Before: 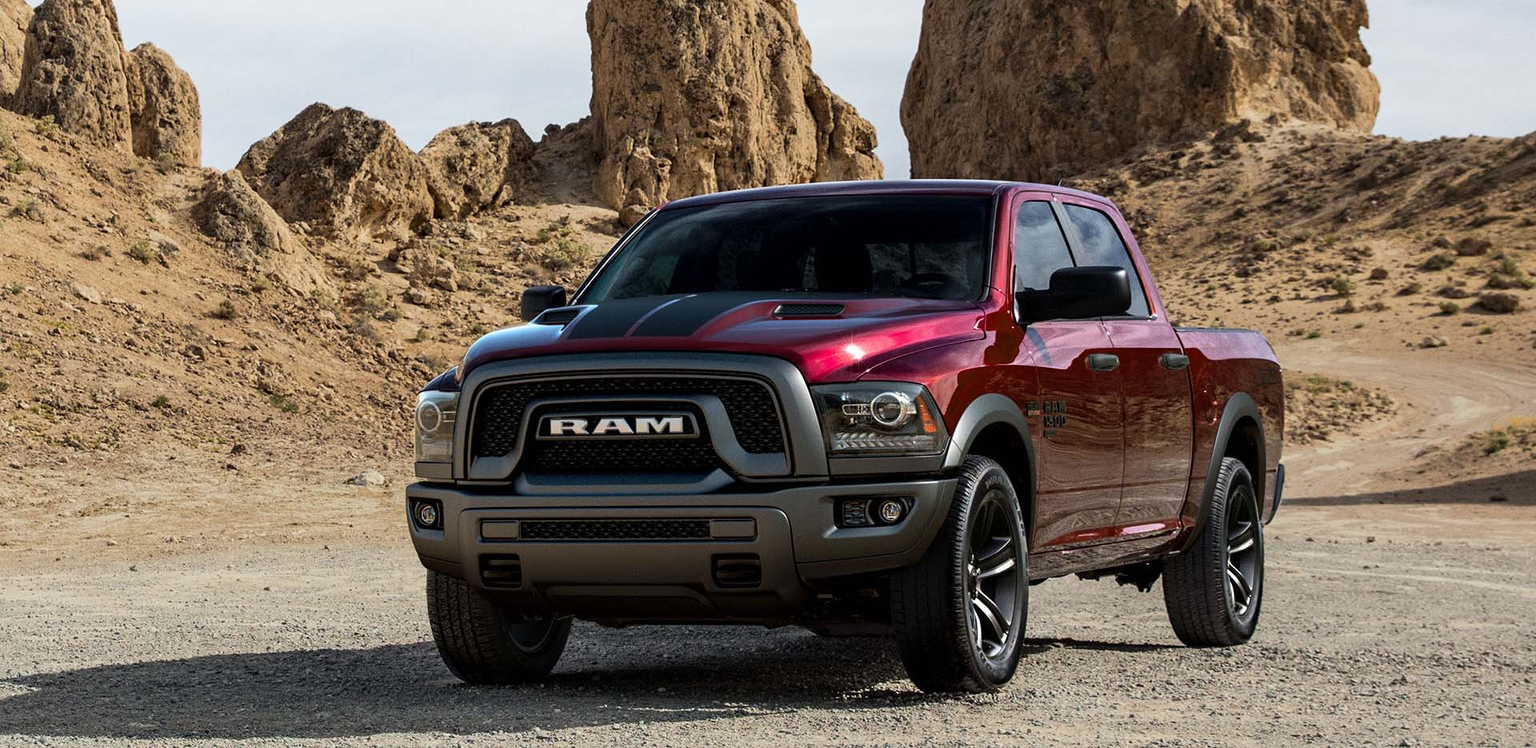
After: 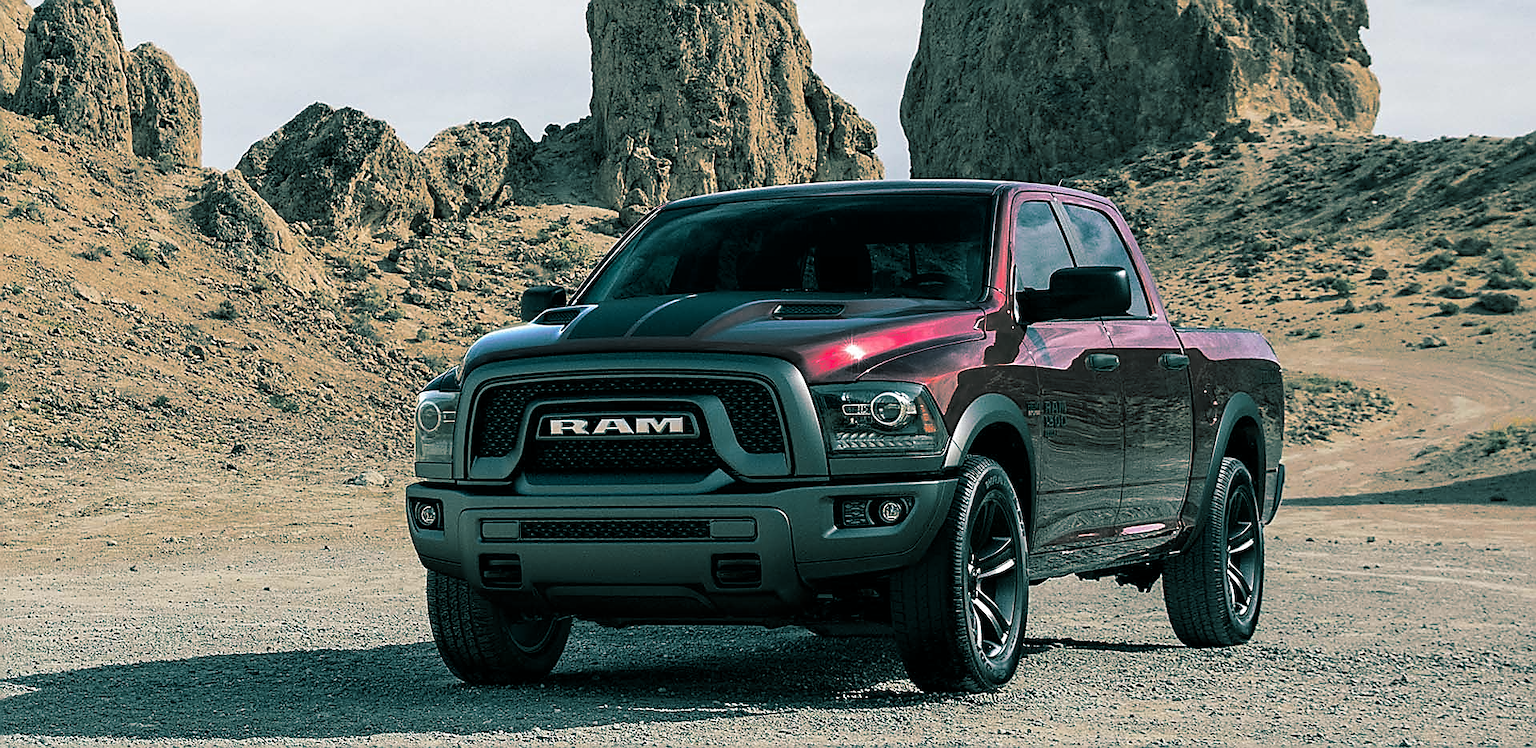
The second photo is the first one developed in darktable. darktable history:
split-toning: shadows › hue 183.6°, shadows › saturation 0.52, highlights › hue 0°, highlights › saturation 0
sharpen: radius 1.4, amount 1.25, threshold 0.7
